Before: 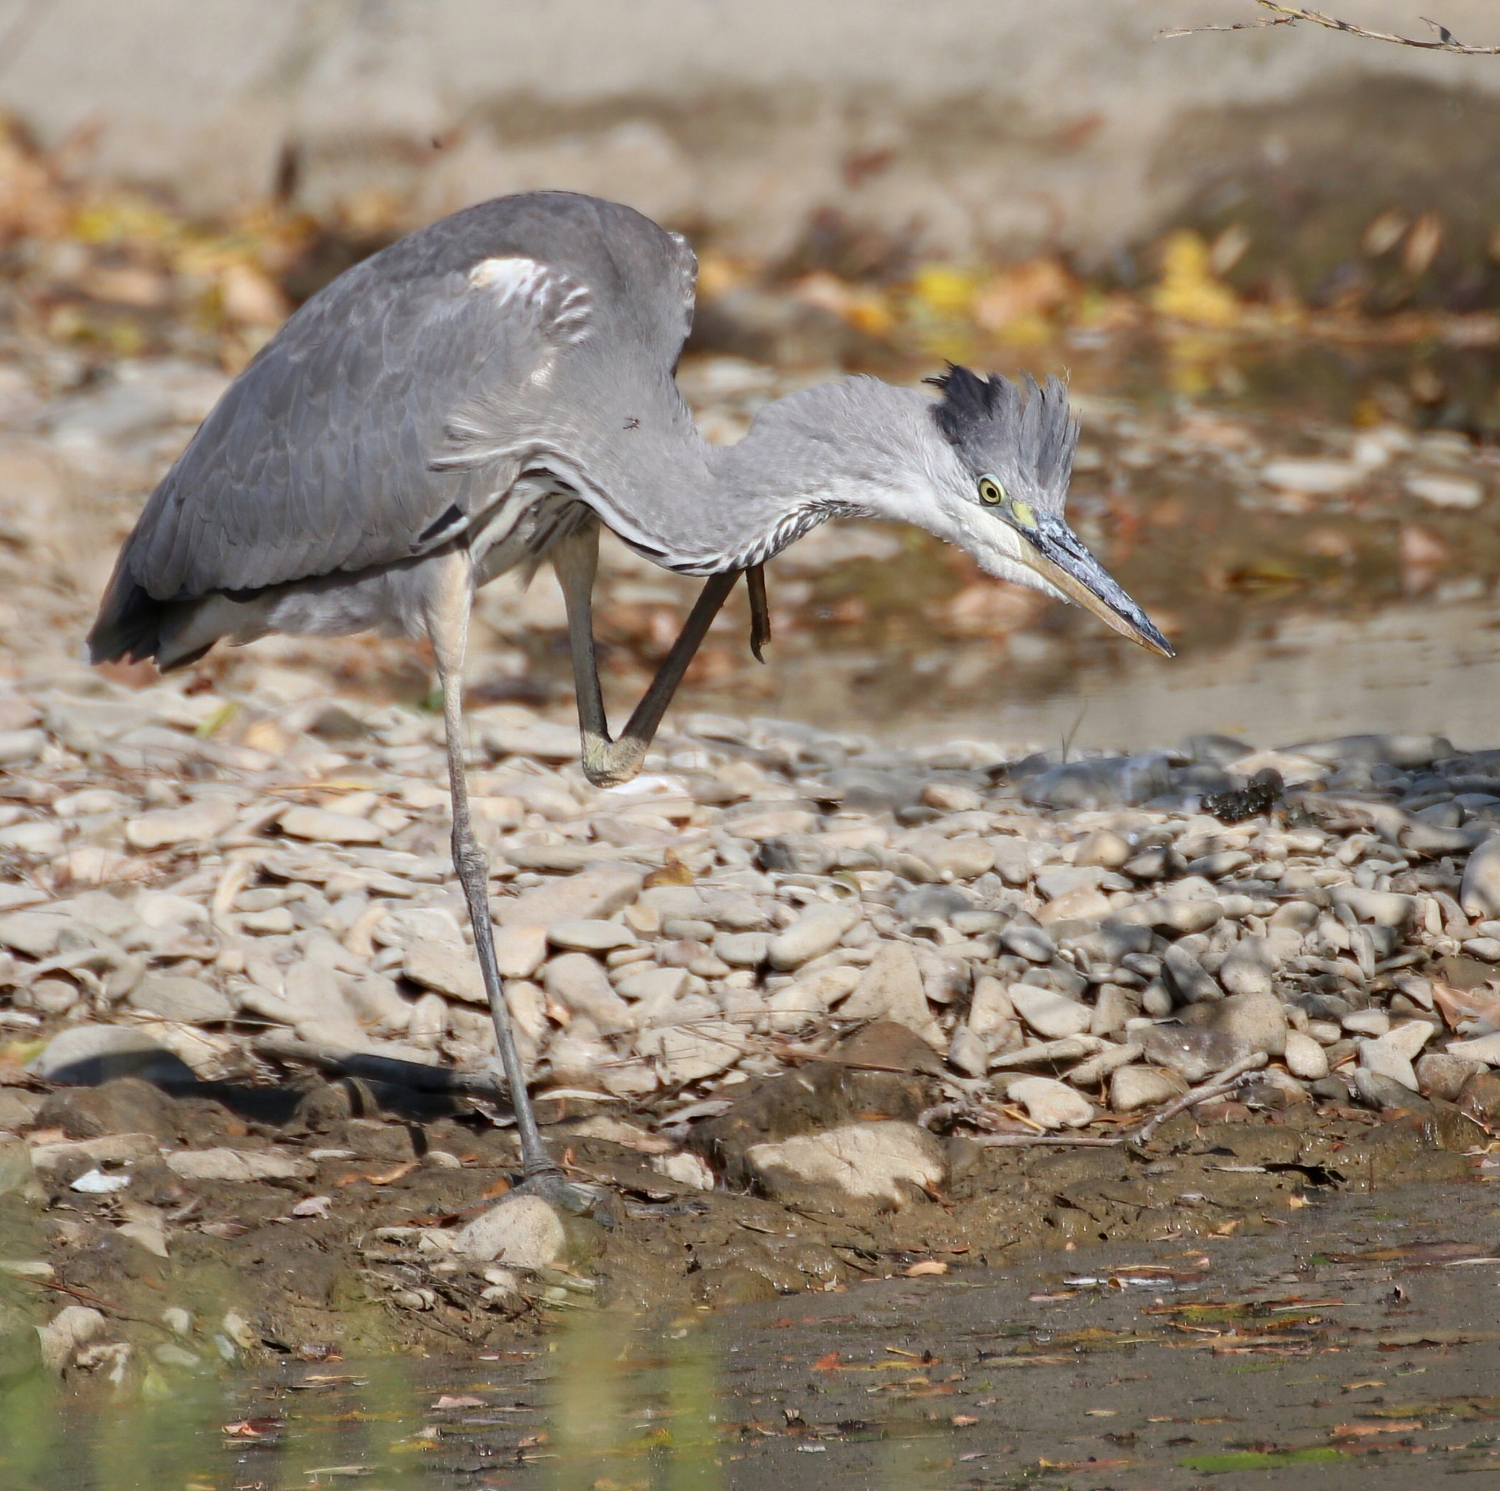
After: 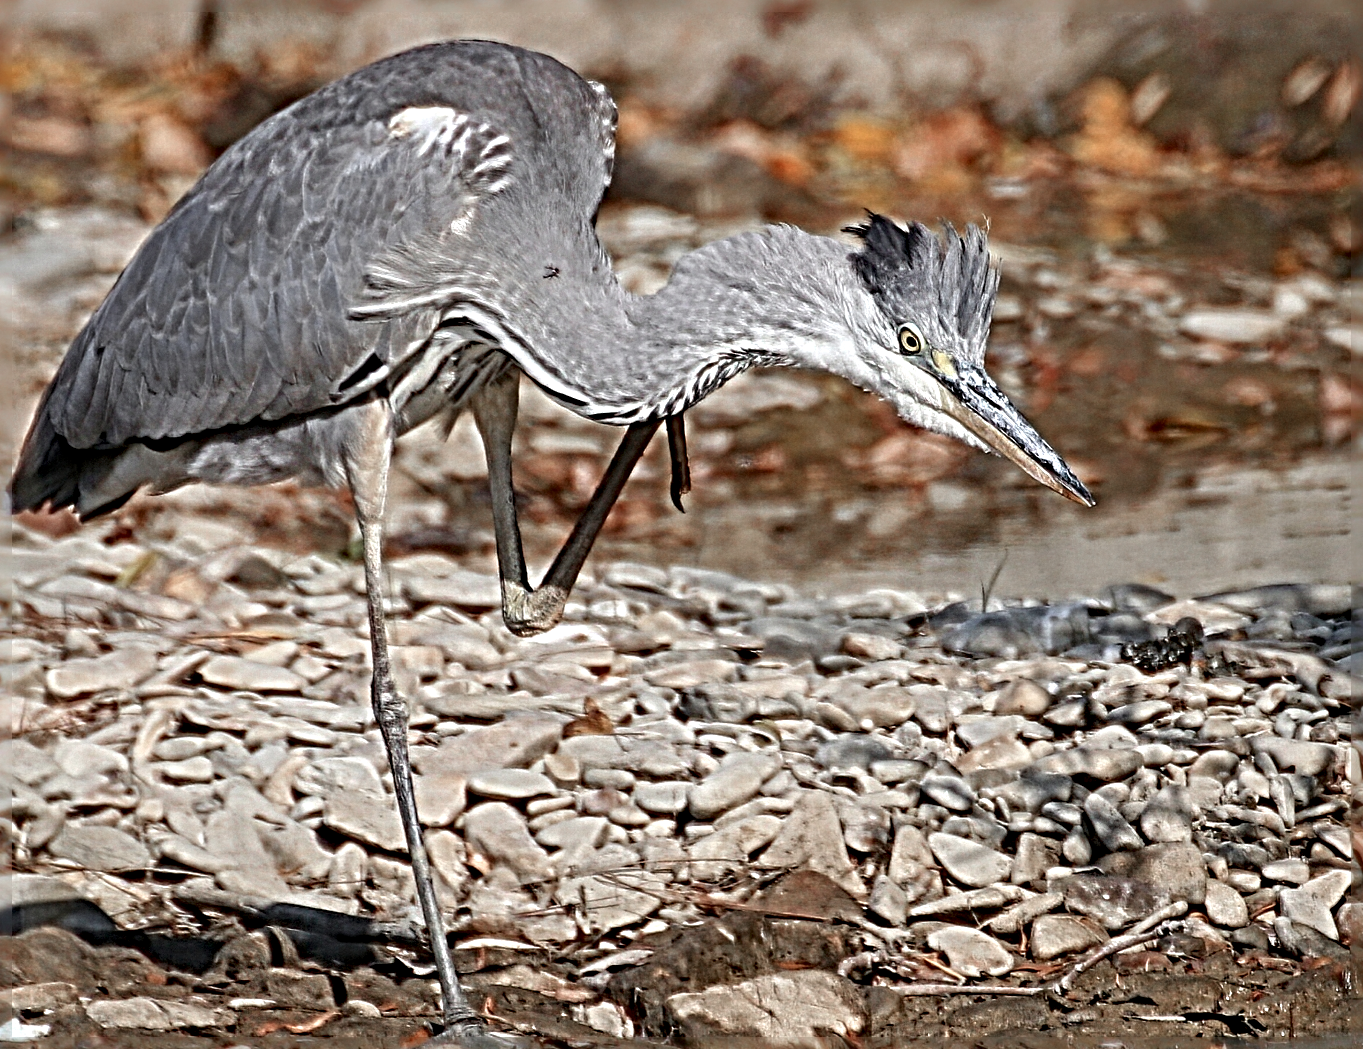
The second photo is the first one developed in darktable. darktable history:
crop: left 5.356%, top 10.186%, right 3.729%, bottom 19.424%
local contrast: on, module defaults
sharpen: radius 6.254, amount 1.795, threshold 0.06
exposure: compensate exposure bias true, compensate highlight preservation false
color zones: curves: ch0 [(0, 0.299) (0.25, 0.383) (0.456, 0.352) (0.736, 0.571)]; ch1 [(0, 0.63) (0.151, 0.568) (0.254, 0.416) (0.47, 0.558) (0.732, 0.37) (0.909, 0.492)]; ch2 [(0.004, 0.604) (0.158, 0.443) (0.257, 0.403) (0.761, 0.468)]
shadows and highlights: shadows 37.52, highlights -28.14, soften with gaussian
